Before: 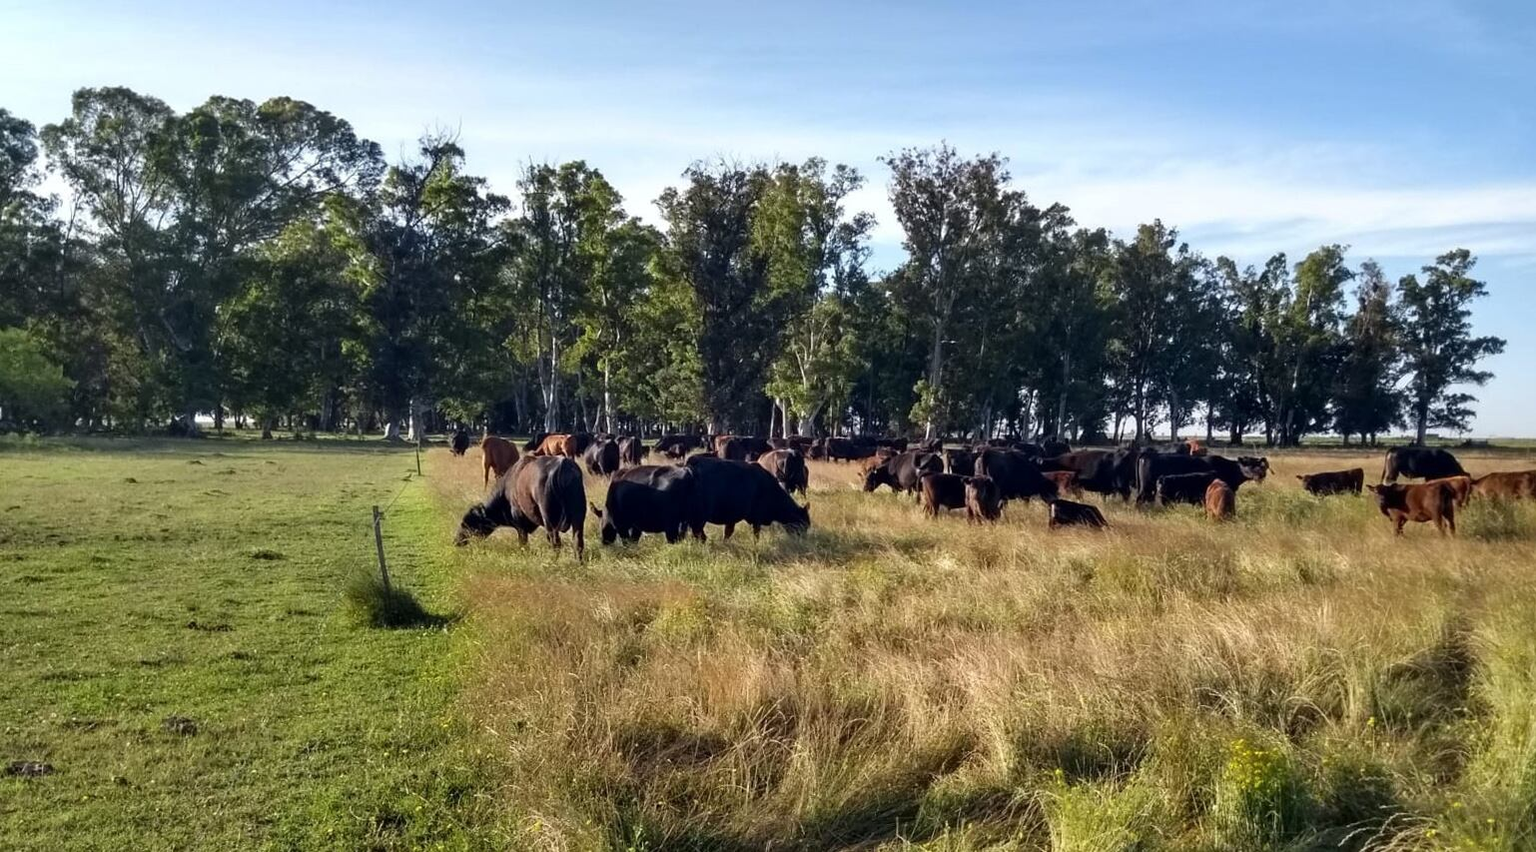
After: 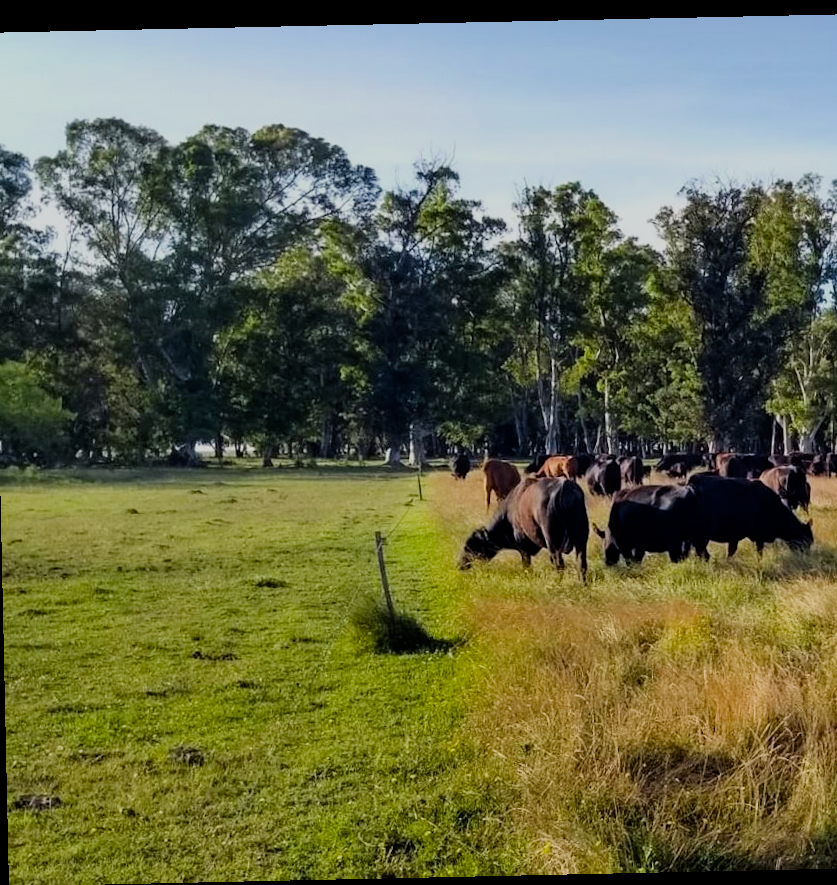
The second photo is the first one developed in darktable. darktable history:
crop: left 0.587%, right 45.588%, bottom 0.086%
filmic rgb: black relative exposure -7.65 EV, white relative exposure 4.56 EV, hardness 3.61
color balance rgb: perceptual saturation grading › global saturation 20%, global vibrance 20%
rotate and perspective: rotation -1.24°, automatic cropping off
